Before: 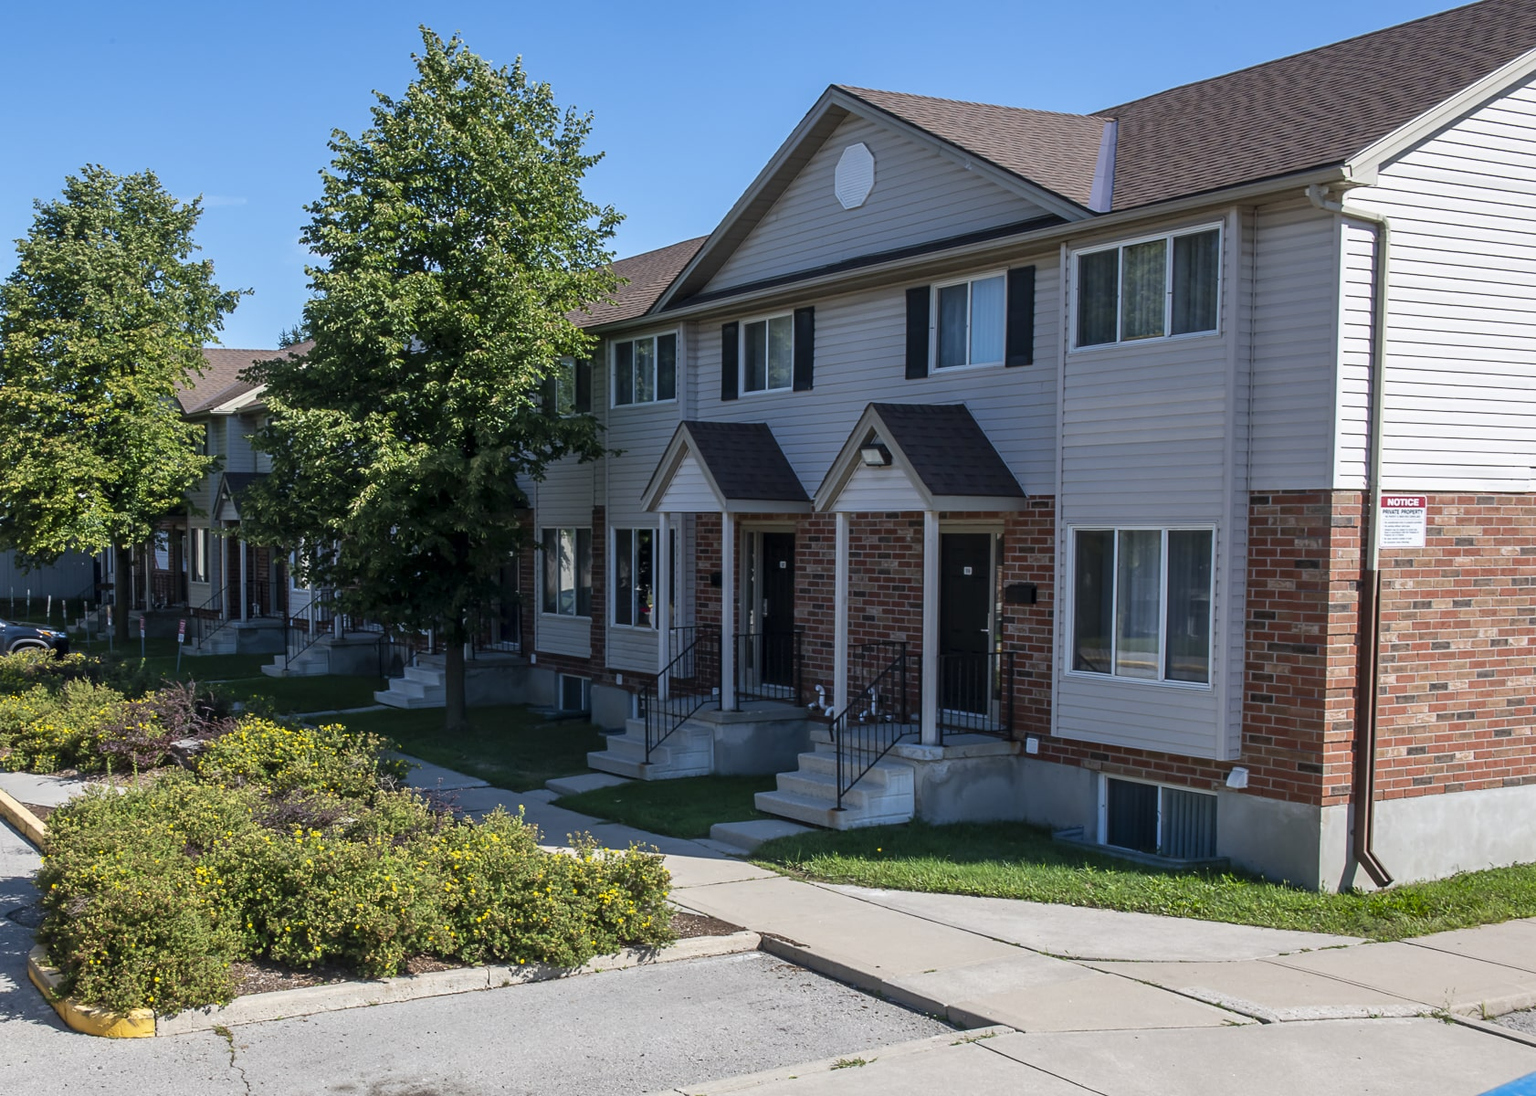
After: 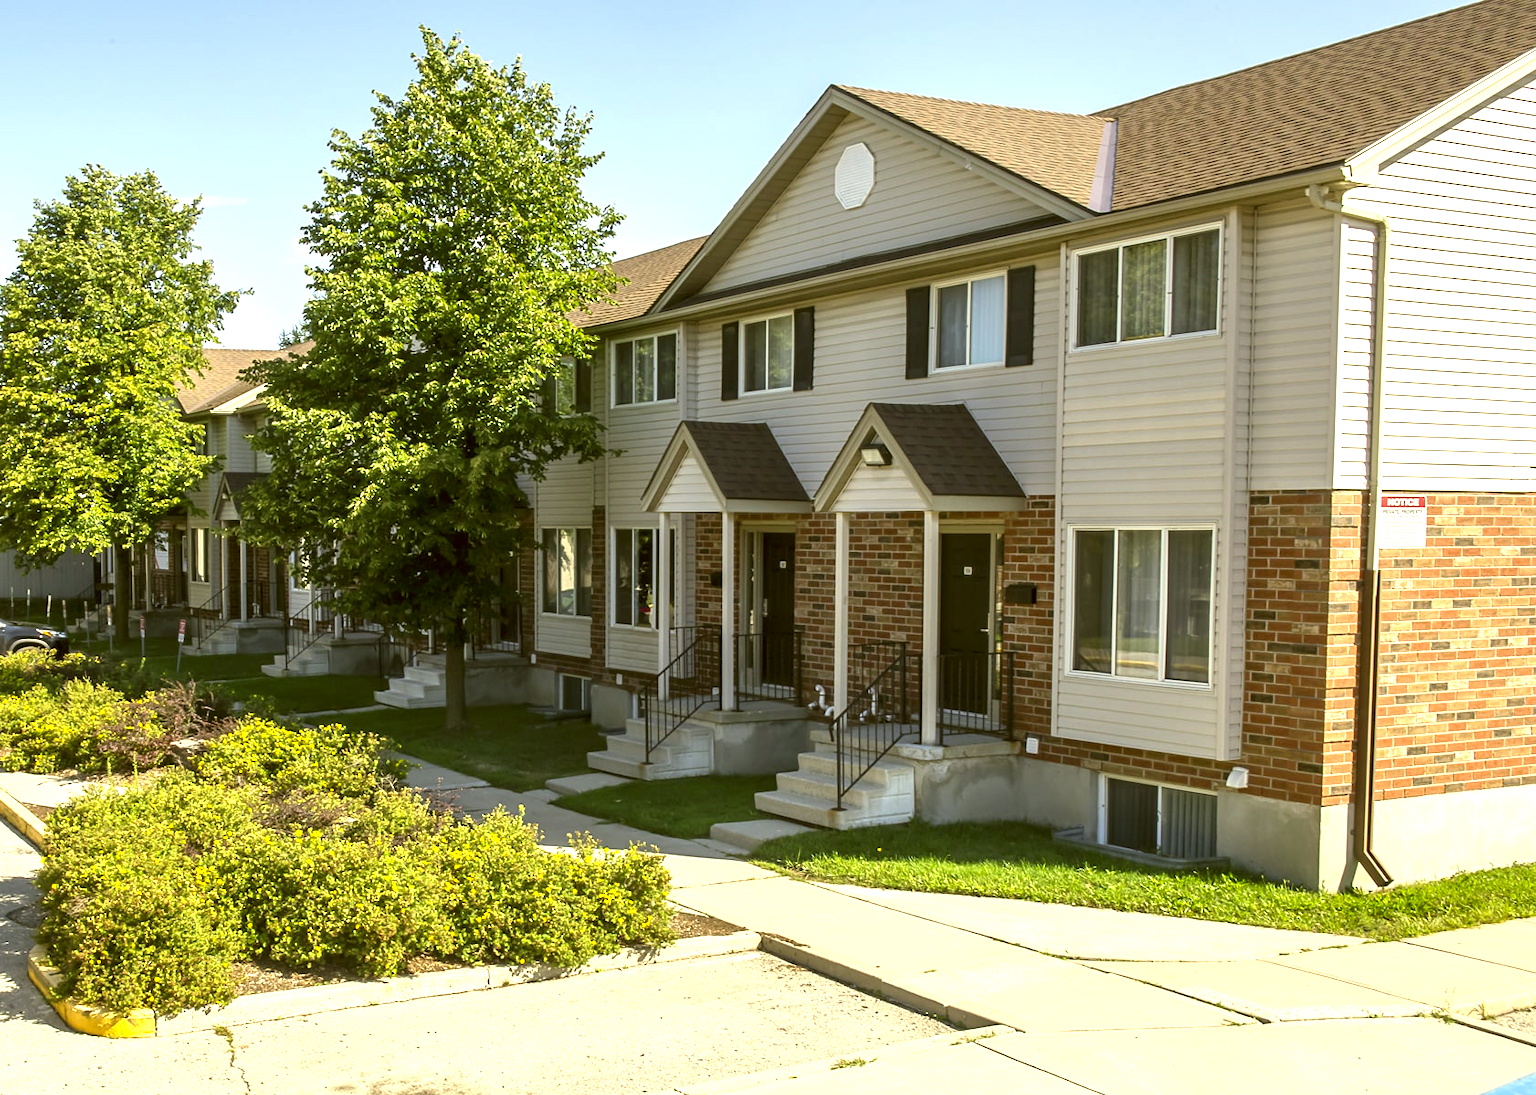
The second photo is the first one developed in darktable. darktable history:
exposure: black level correction 0, exposure 1.2 EV, compensate exposure bias true, compensate highlight preservation false
tone equalizer: on, module defaults
color correction: highlights a* 0.162, highlights b* 29.53, shadows a* -0.162, shadows b* 21.09
